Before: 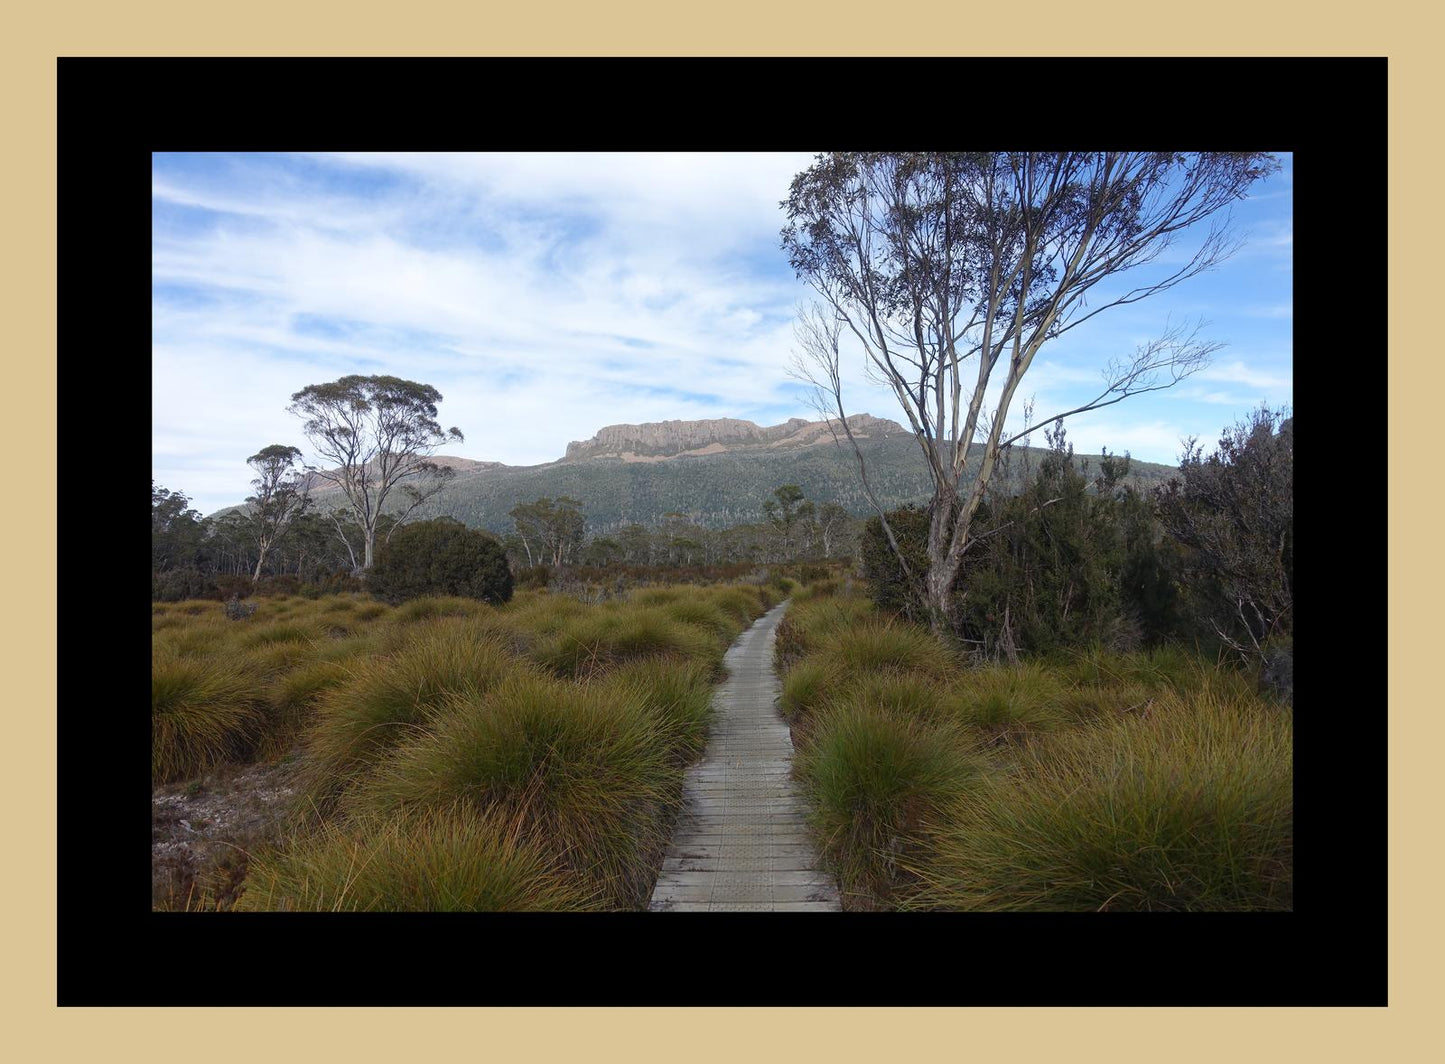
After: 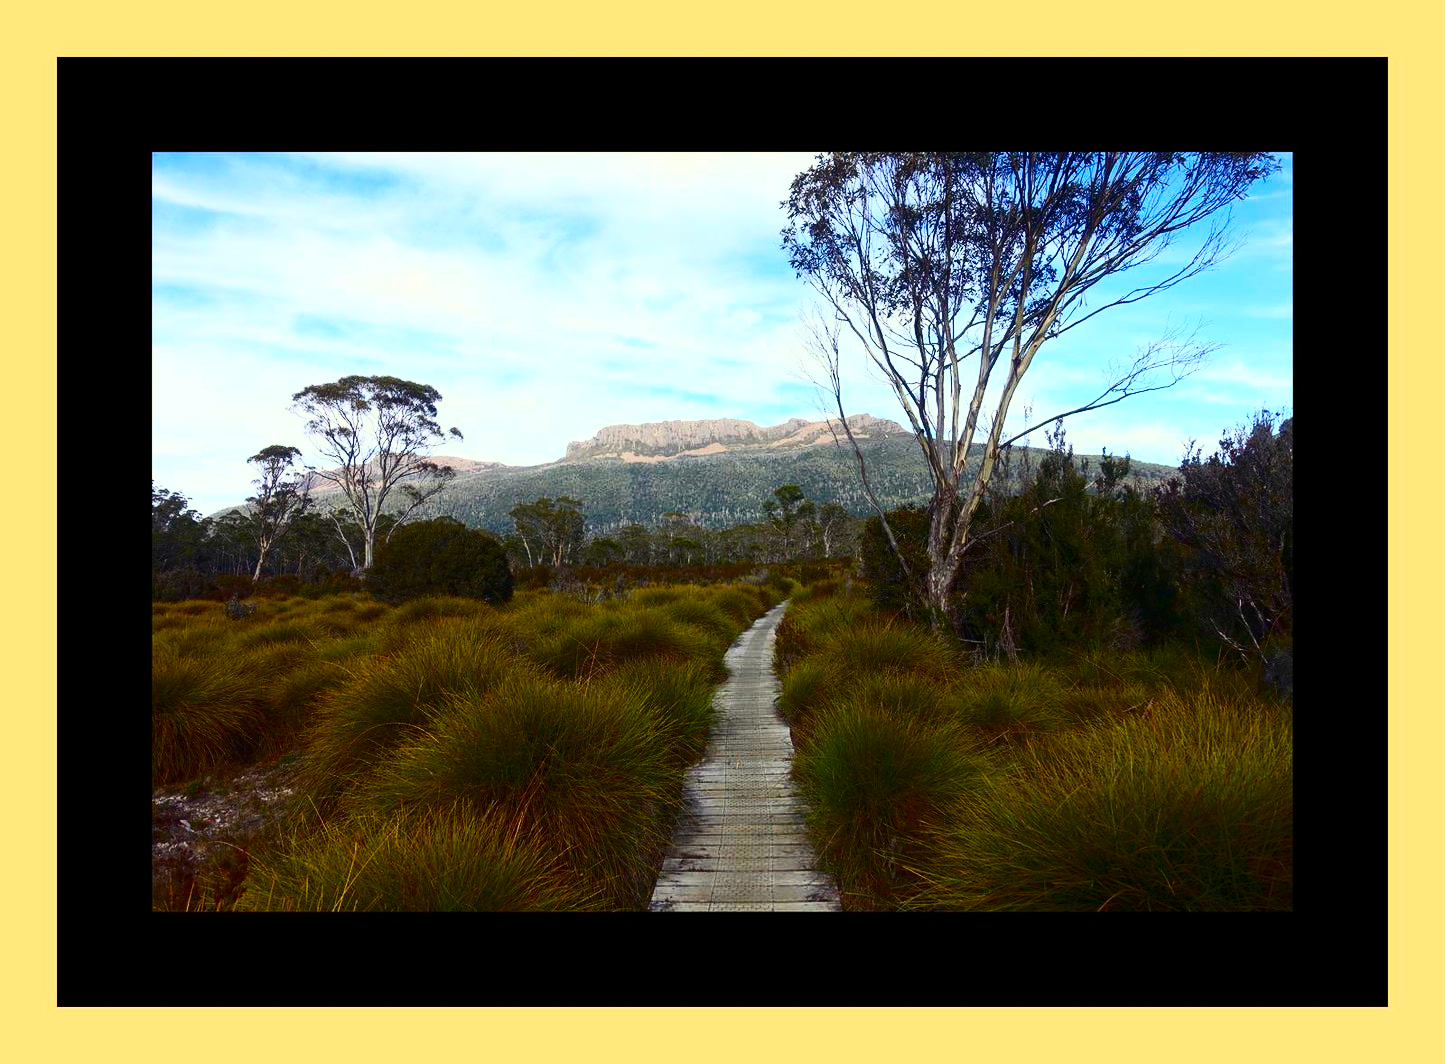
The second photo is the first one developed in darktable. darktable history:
color balance rgb: highlights gain › luminance 5.986%, highlights gain › chroma 2.496%, highlights gain › hue 90.48°, perceptual saturation grading › global saturation 36.231%, perceptual saturation grading › shadows 36.063%, global vibrance 8.562%
contrast brightness saturation: contrast 0.411, brightness 0.041, saturation 0.257
